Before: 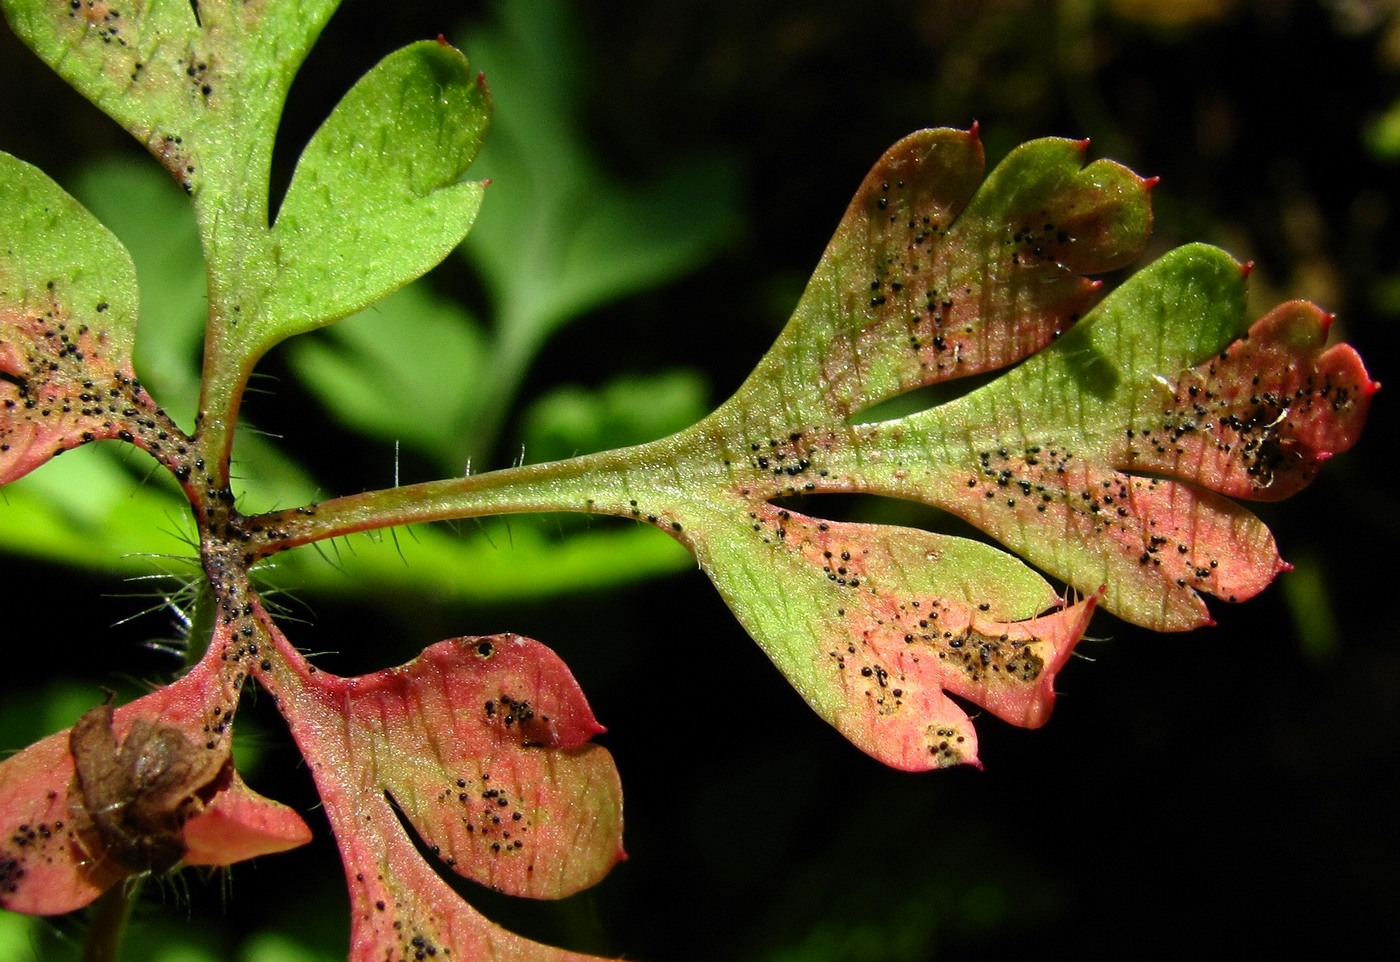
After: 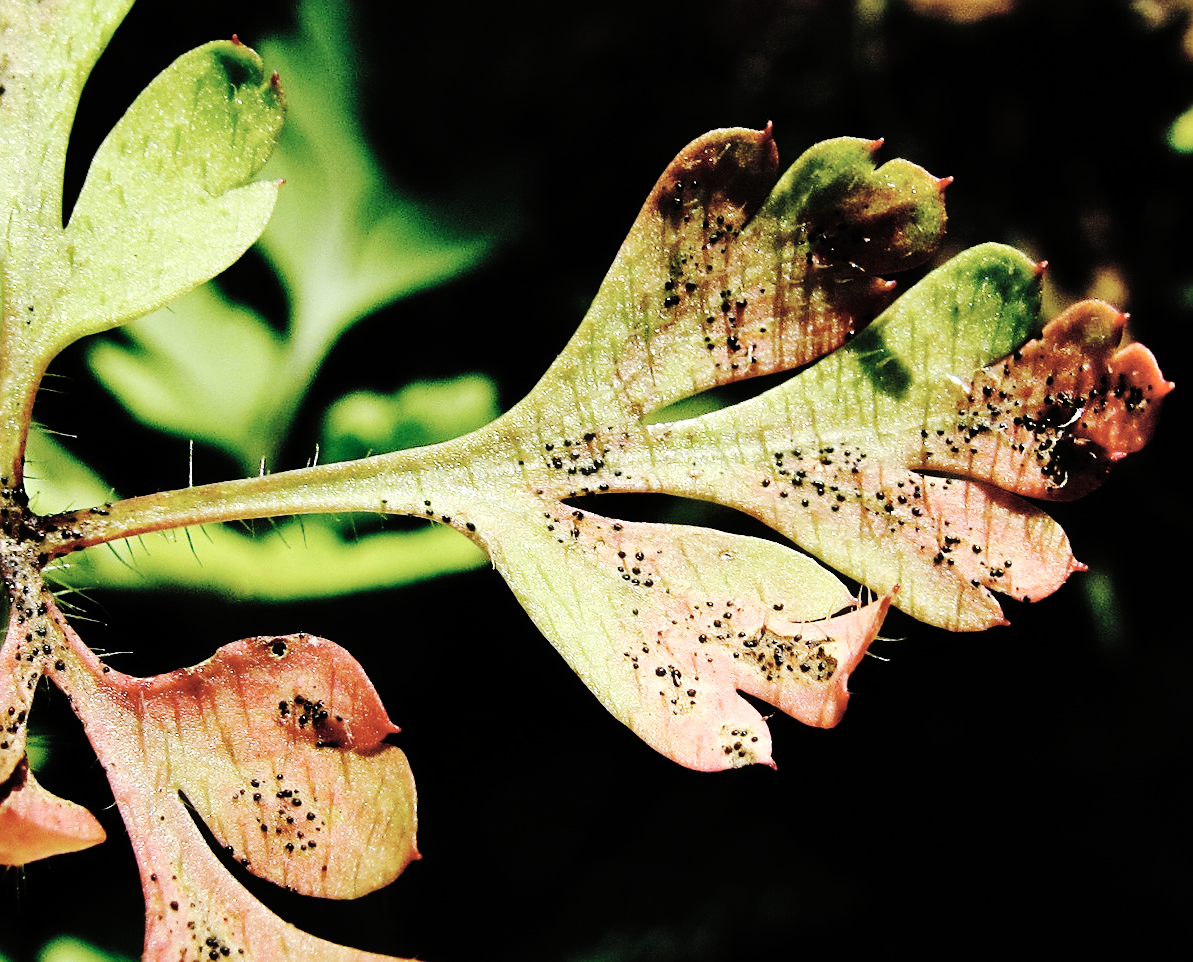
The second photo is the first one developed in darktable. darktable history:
base curve: curves: ch0 [(0, 0) (0.036, 0.01) (0.123, 0.254) (0.258, 0.504) (0.507, 0.748) (1, 1)], preserve colors none
crop and rotate: left 14.753%
sharpen: on, module defaults
shadows and highlights: shadows 33.87, highlights -46.21, compress 49.64%, soften with gaussian
color correction: highlights b* 0.023, saturation 0.589
haze removal: strength -0.048, compatibility mode true, adaptive false
exposure: exposure 0.294 EV, compensate highlight preservation false
contrast brightness saturation: contrast 0.052, brightness 0.068, saturation 0.011
